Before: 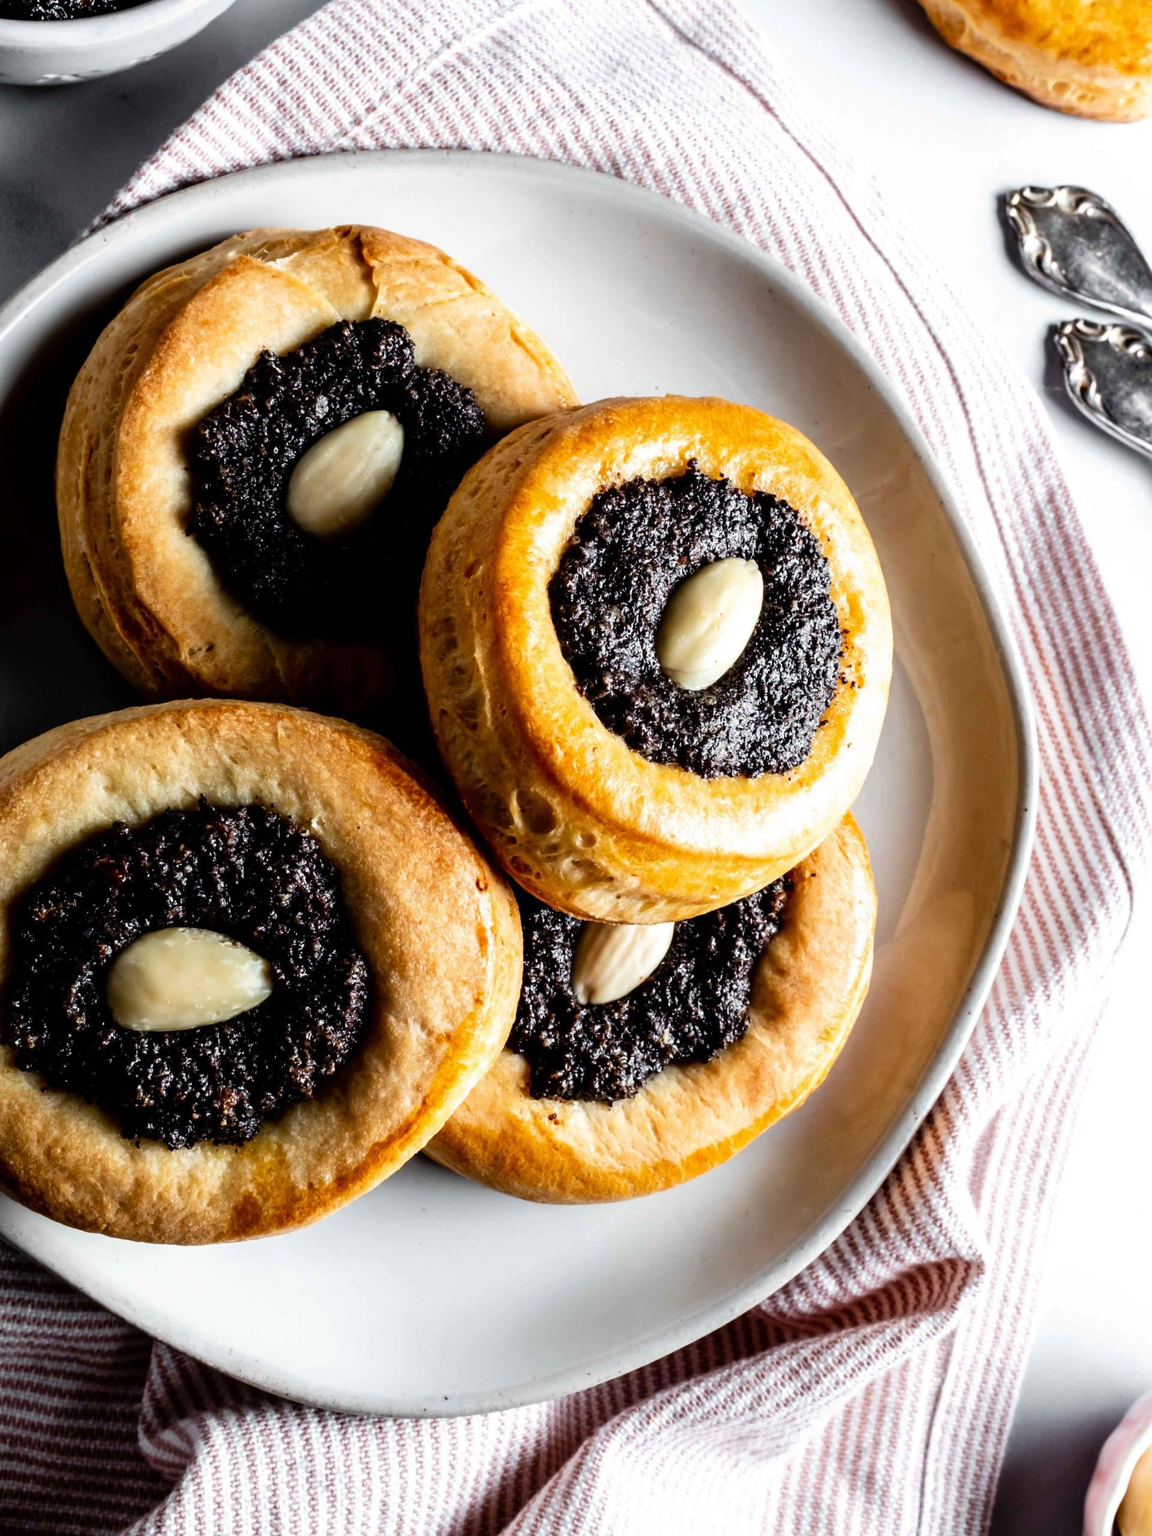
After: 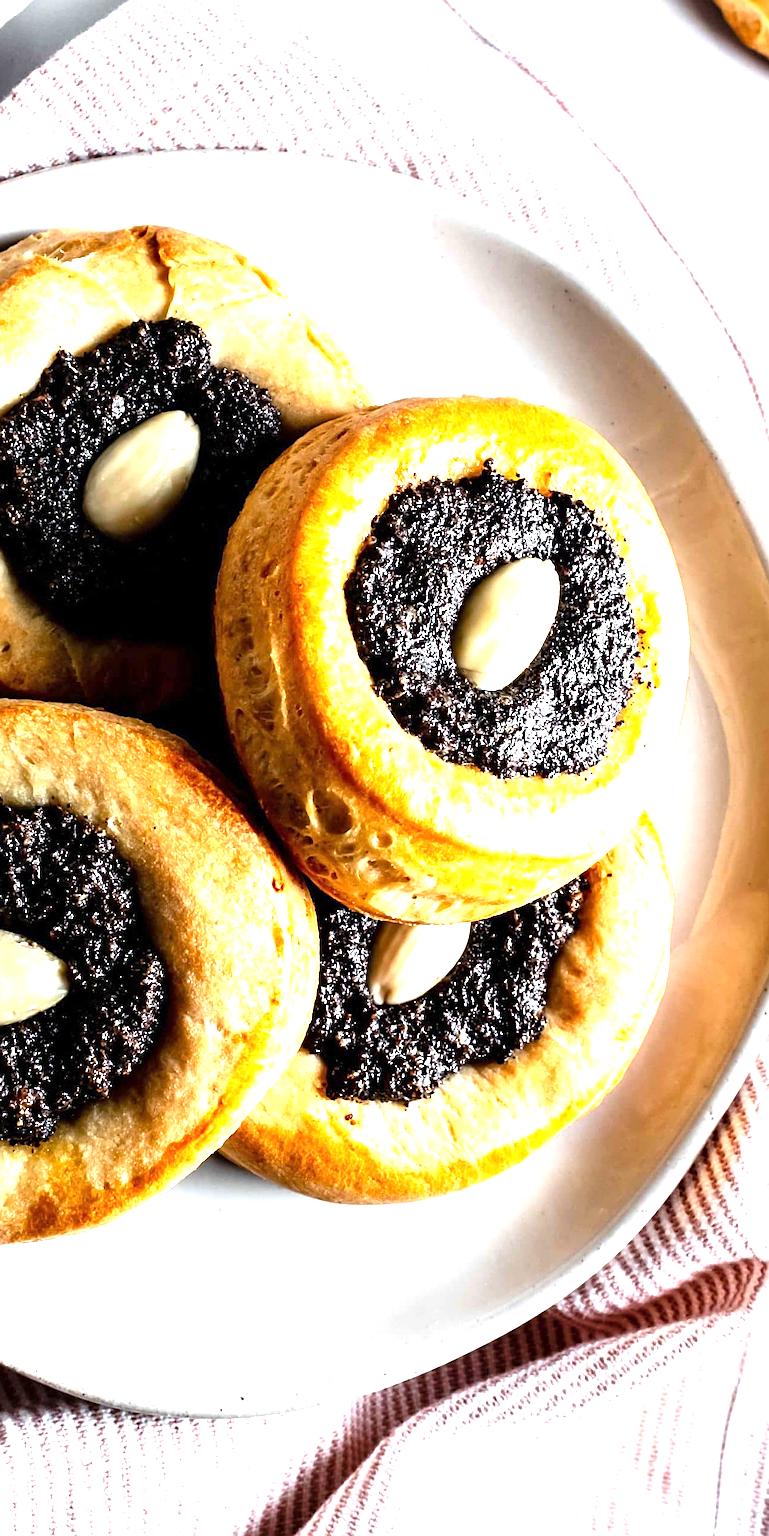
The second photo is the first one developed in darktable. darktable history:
exposure: exposure 1.2 EV, compensate highlight preservation false
sharpen: on, module defaults
crop and rotate: left 17.732%, right 15.423%
